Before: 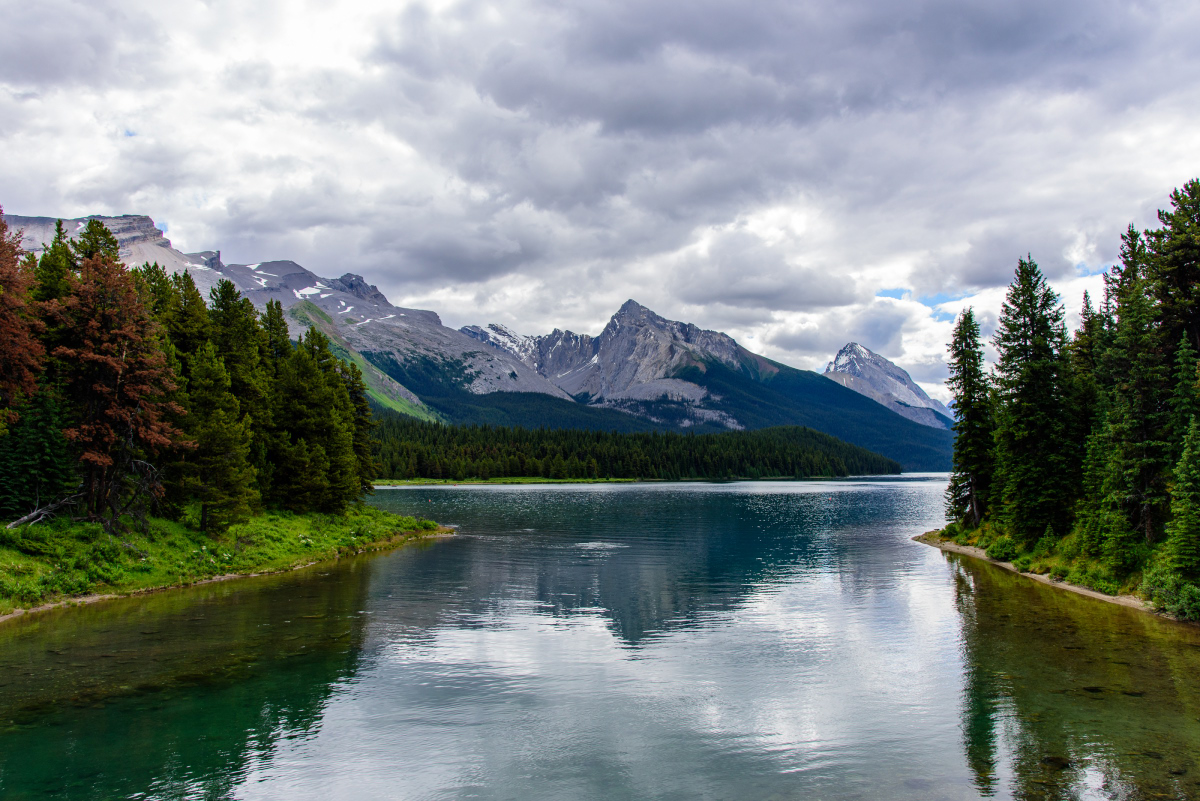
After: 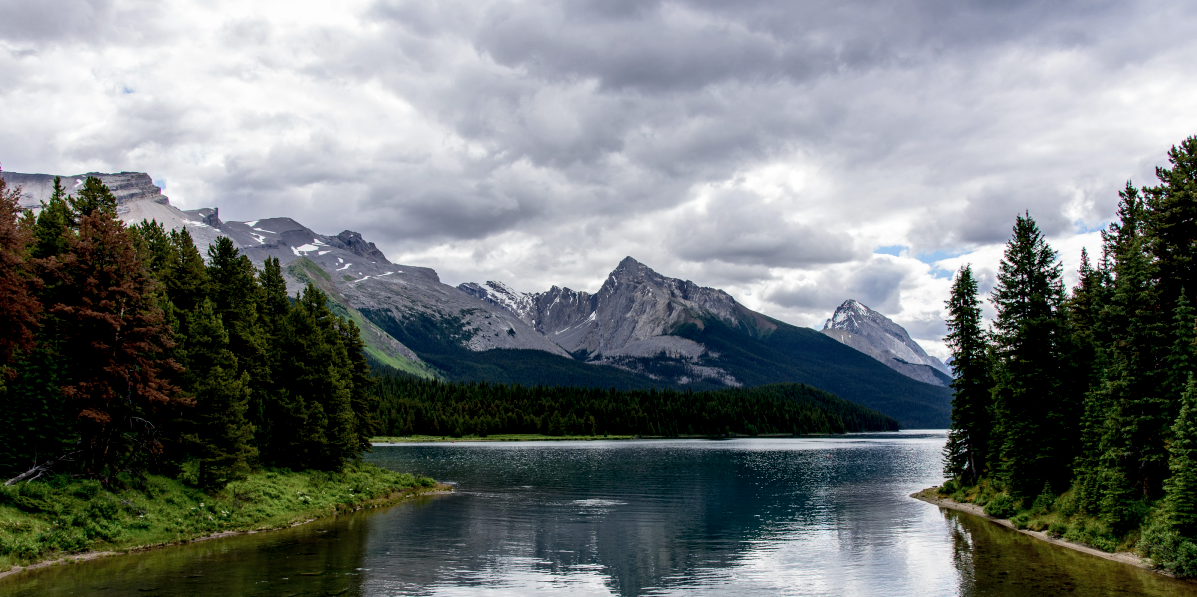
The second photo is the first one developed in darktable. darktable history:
base curve: curves: ch0 [(0, 0) (0.303, 0.277) (1, 1)], preserve colors none
crop: left 0.196%, top 5.482%, bottom 19.932%
exposure: black level correction 0.009, compensate highlight preservation false
contrast brightness saturation: contrast 0.104, saturation -0.296
